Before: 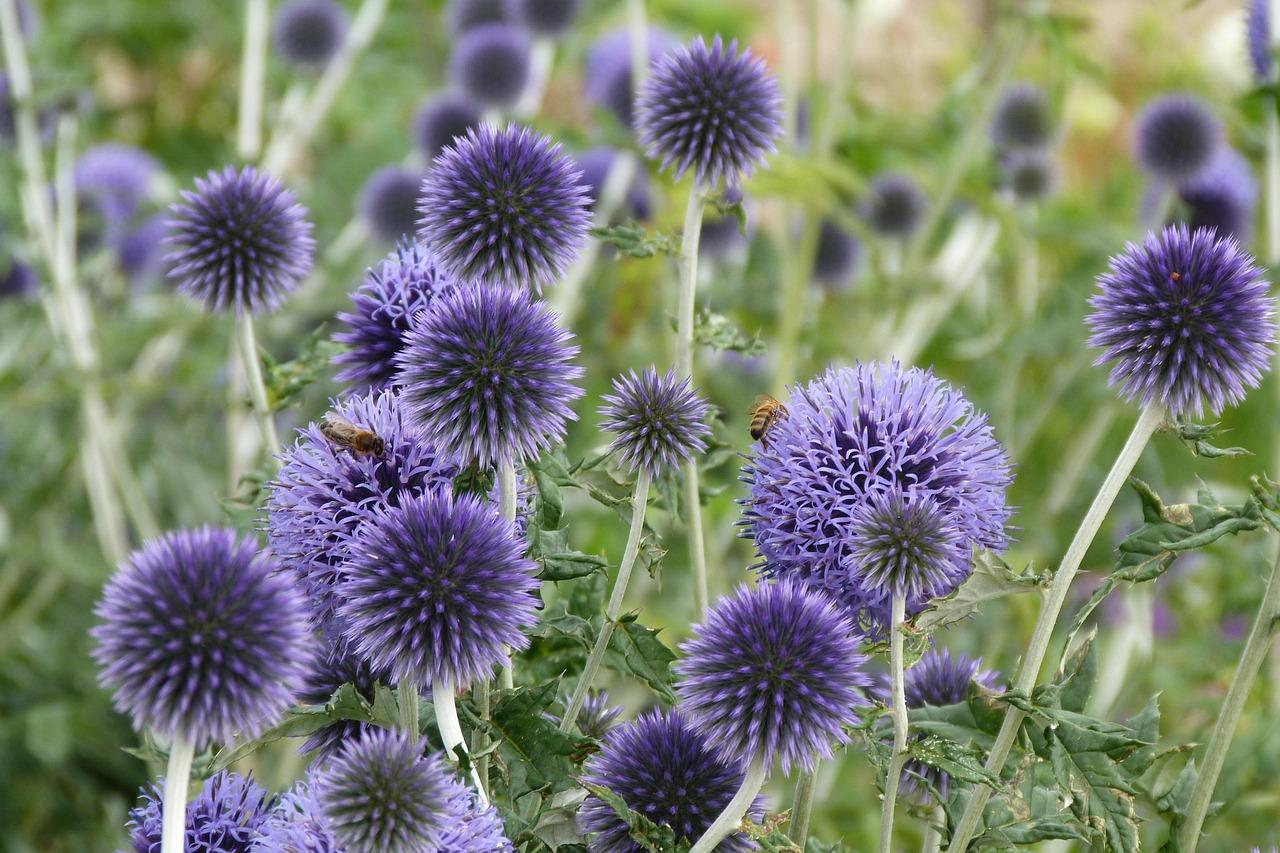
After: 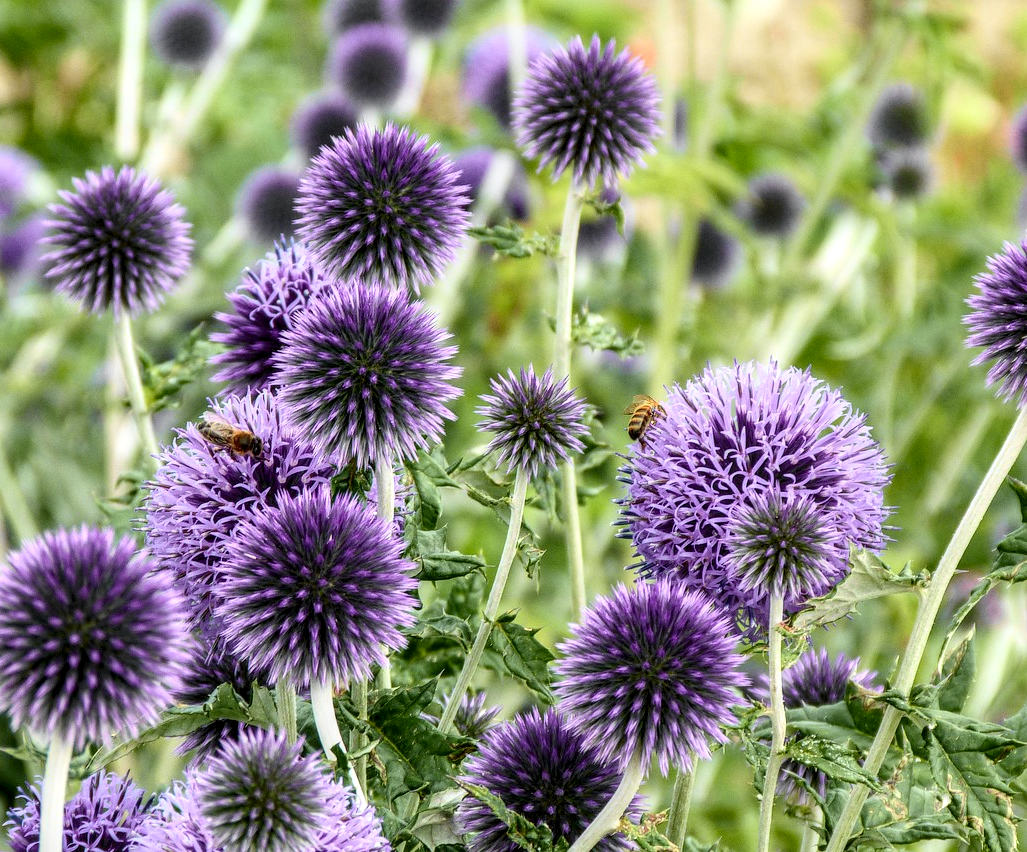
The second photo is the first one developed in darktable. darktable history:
local contrast: highlights 21%, detail 150%
tone curve: curves: ch0 [(0, 0) (0.131, 0.116) (0.316, 0.345) (0.501, 0.584) (0.629, 0.732) (0.812, 0.888) (1, 0.974)]; ch1 [(0, 0) (0.366, 0.367) (0.475, 0.462) (0.494, 0.496) (0.504, 0.499) (0.553, 0.584) (1, 1)]; ch2 [(0, 0) (0.333, 0.346) (0.375, 0.375) (0.424, 0.43) (0.476, 0.492) (0.502, 0.502) (0.533, 0.556) (0.566, 0.599) (0.614, 0.653) (1, 1)], color space Lab, independent channels, preserve colors none
crop and rotate: left 9.546%, right 10.182%
